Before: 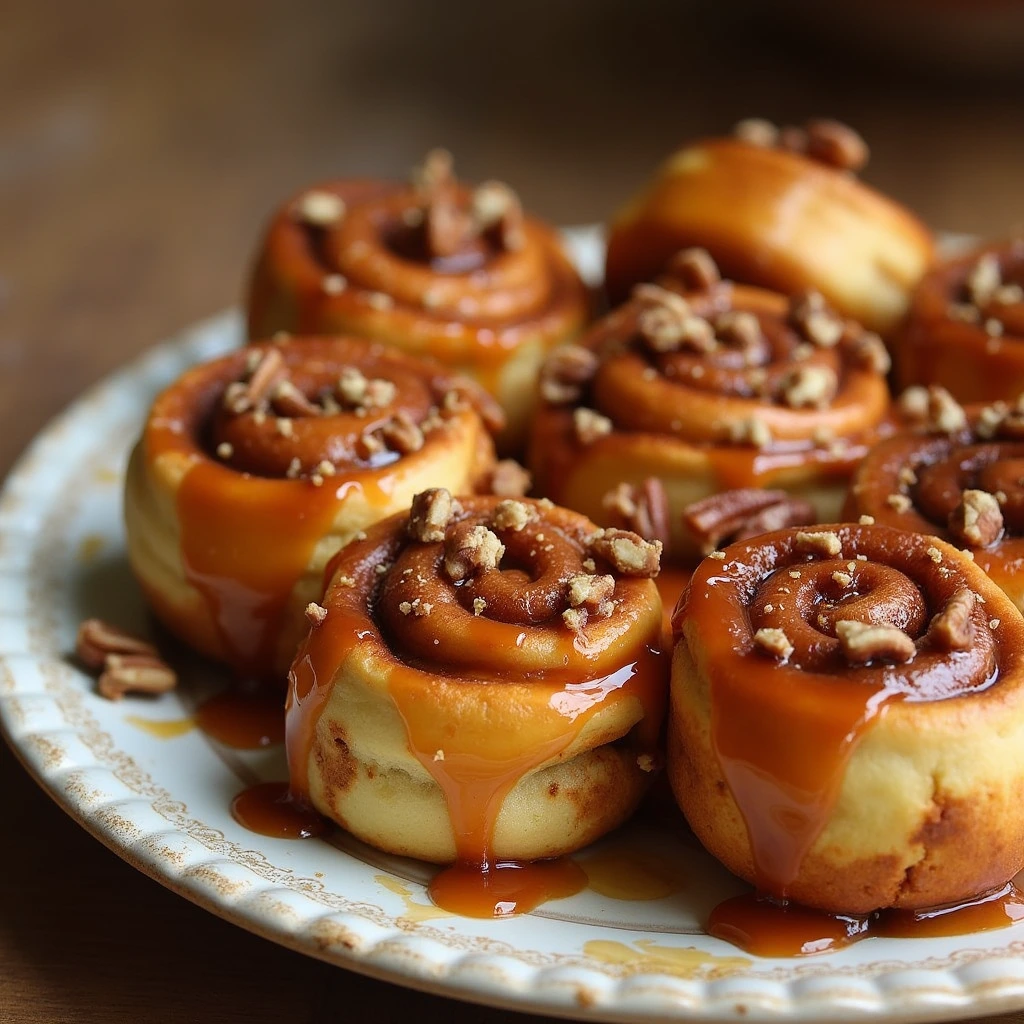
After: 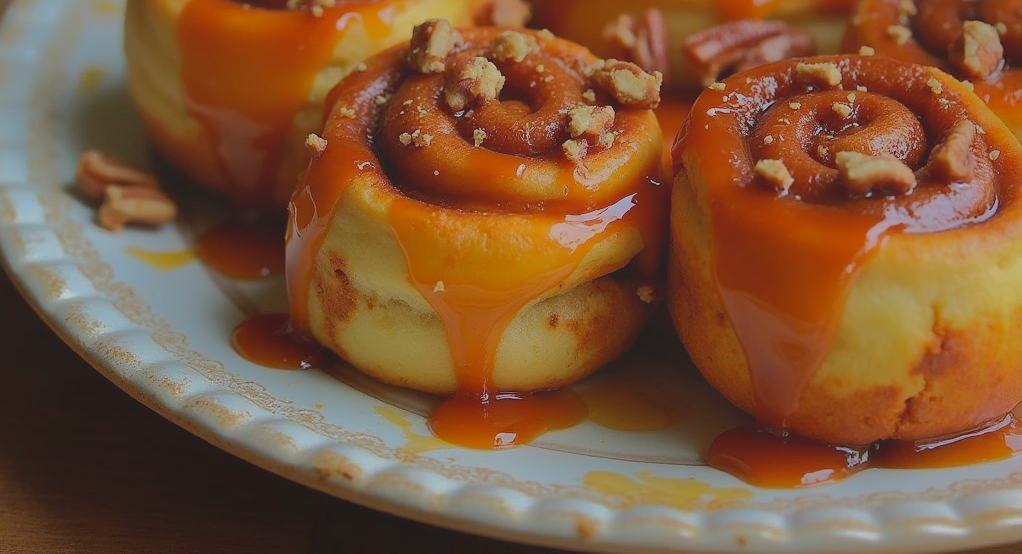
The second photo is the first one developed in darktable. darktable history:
crop and rotate: top 45.868%, right 0.118%
shadows and highlights: shadows 38.22, highlights -74.2
local contrast: detail 69%
